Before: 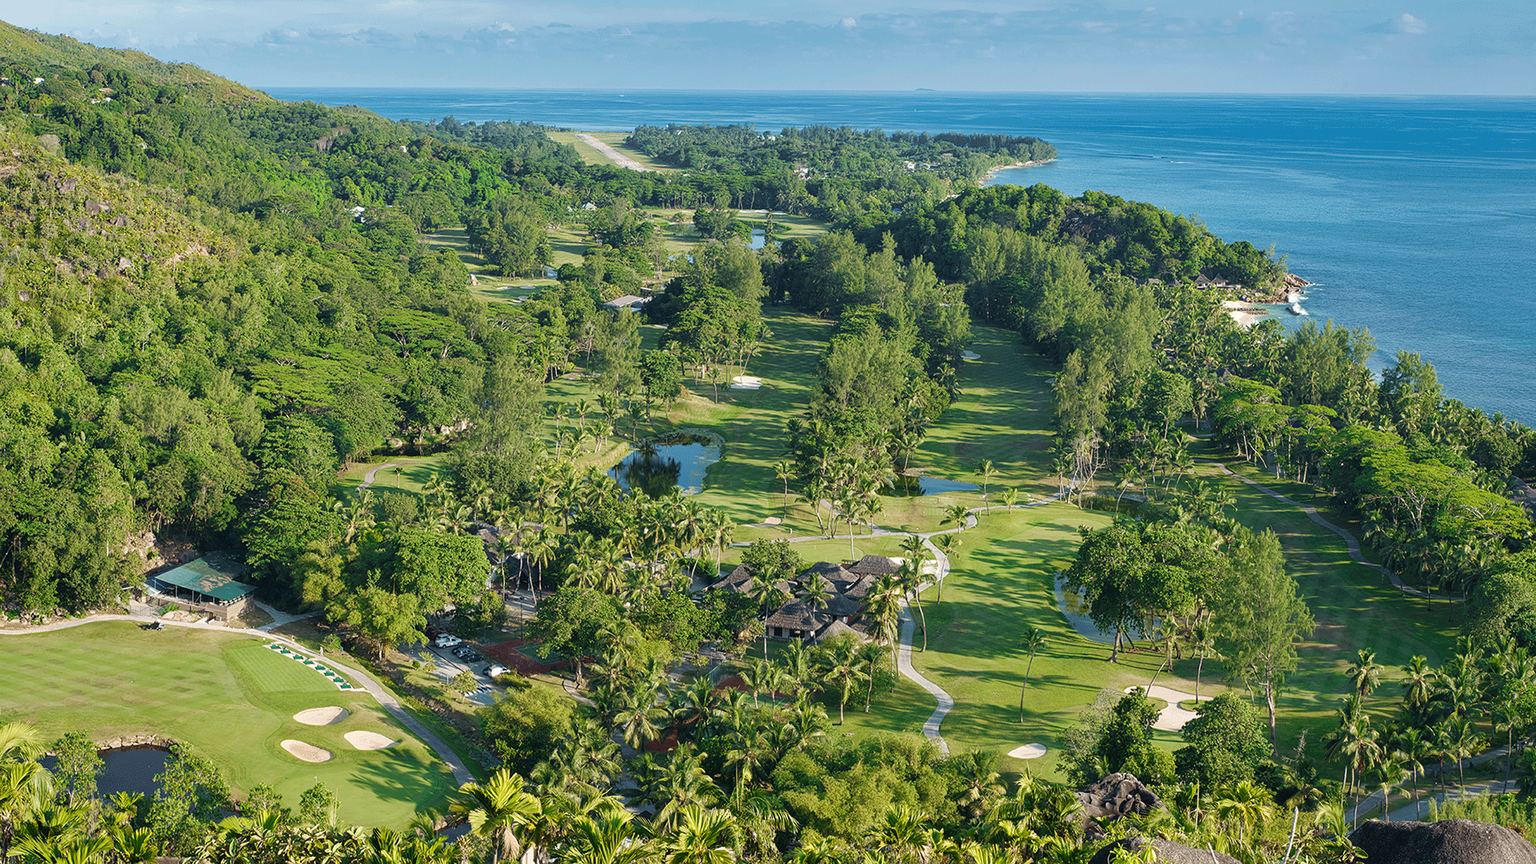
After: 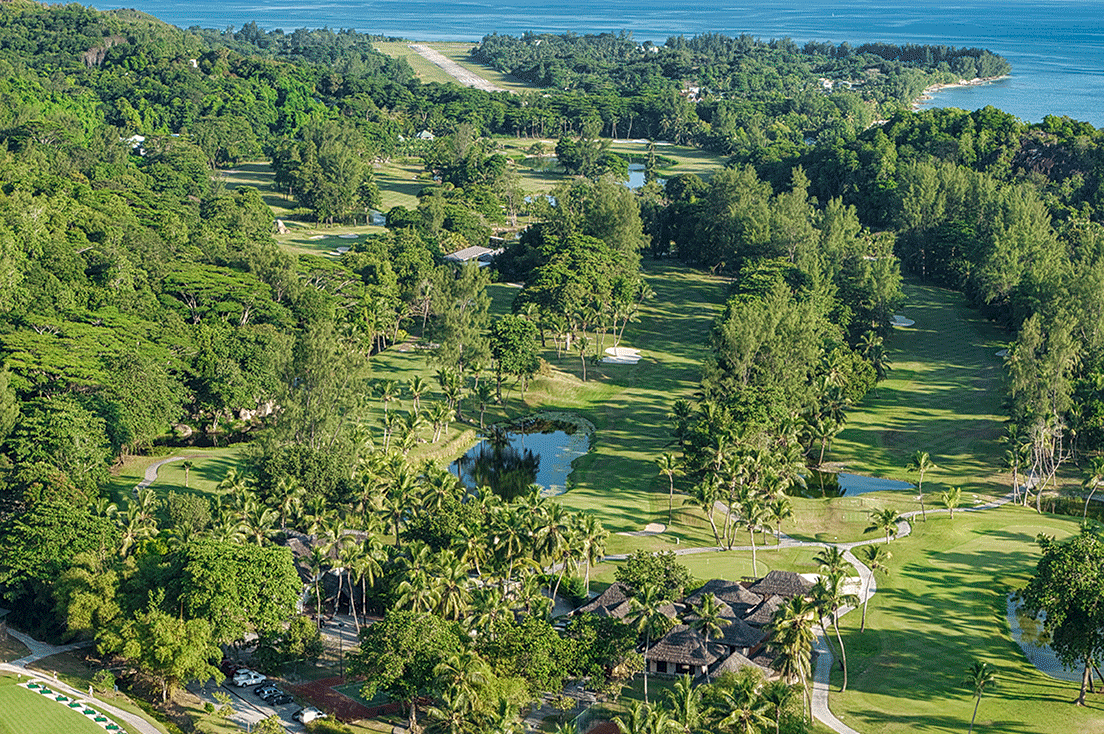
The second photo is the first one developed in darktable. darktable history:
local contrast: on, module defaults
crop: left 16.235%, top 11.42%, right 26.256%, bottom 20.553%
exposure: compensate highlight preservation false
sharpen: amount 0.211
